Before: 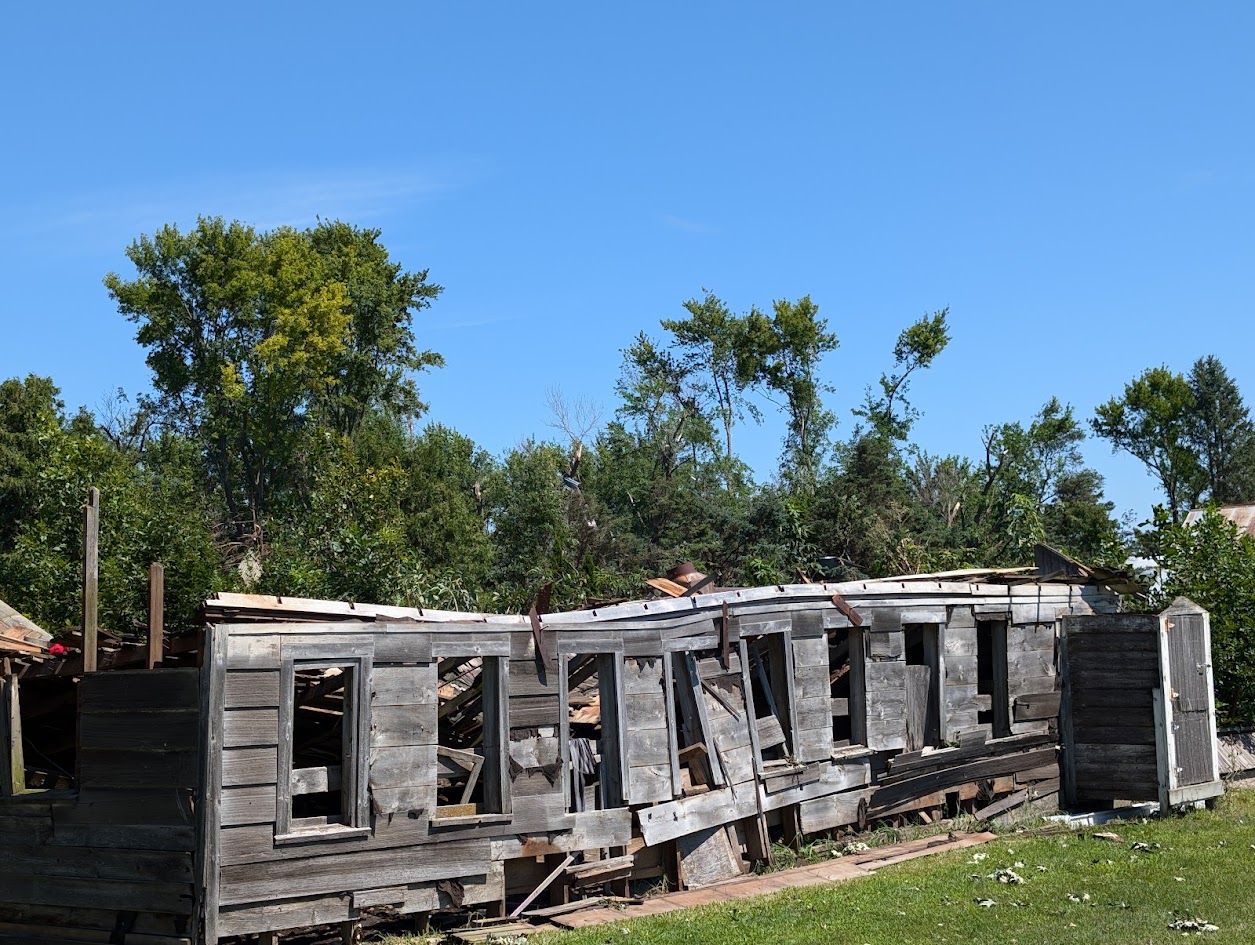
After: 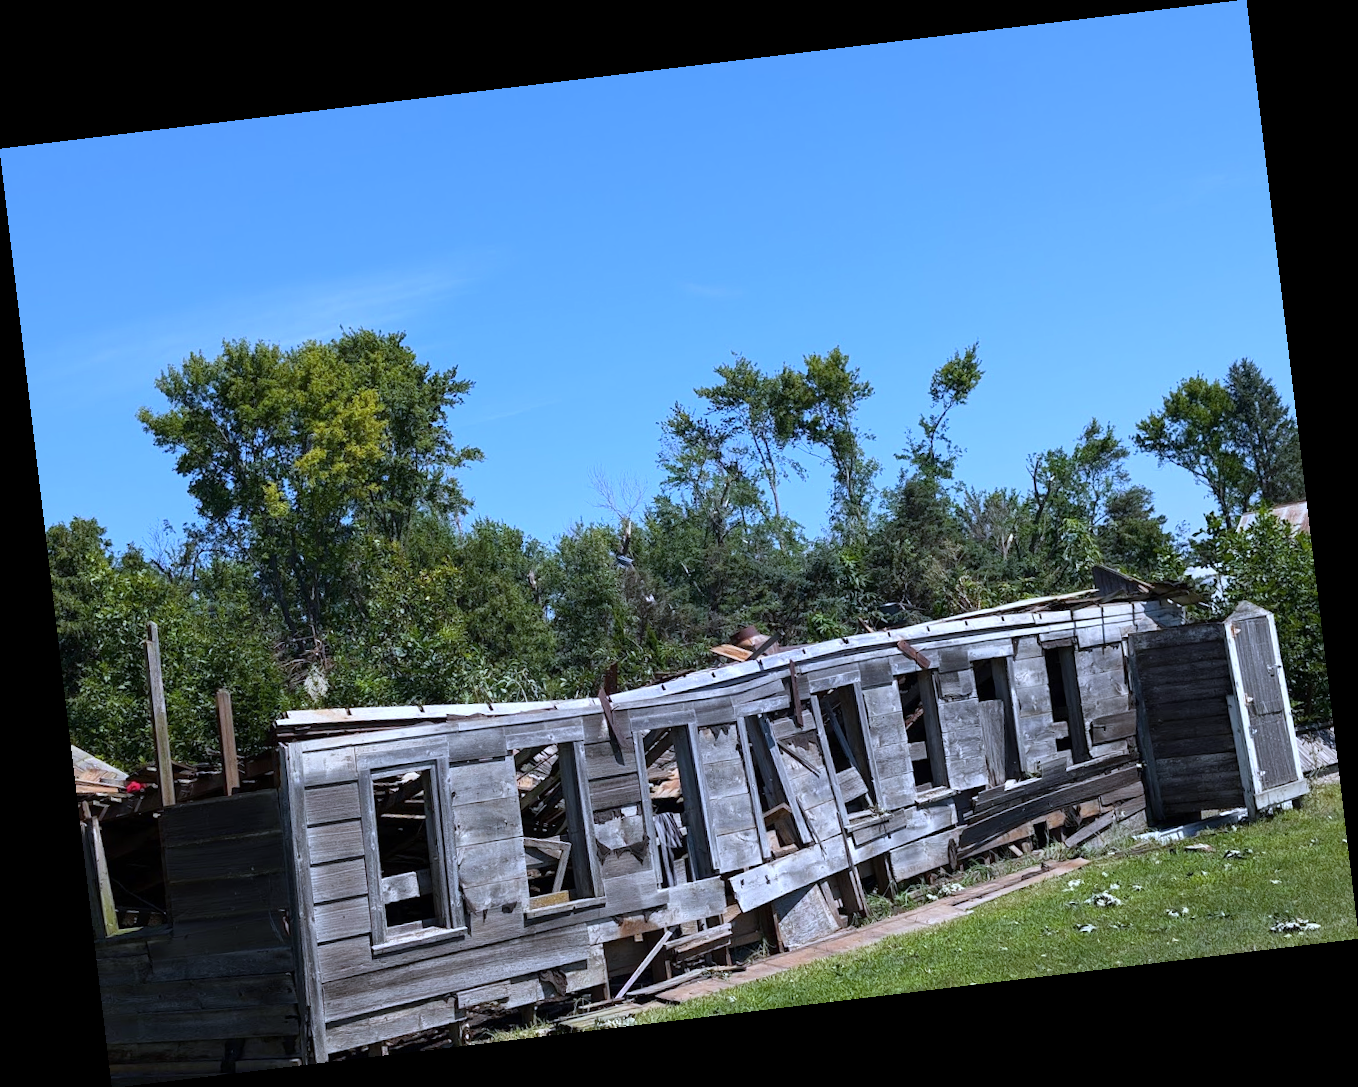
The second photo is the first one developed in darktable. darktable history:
rotate and perspective: rotation -6.83°, automatic cropping off
white balance: red 0.948, green 1.02, blue 1.176
